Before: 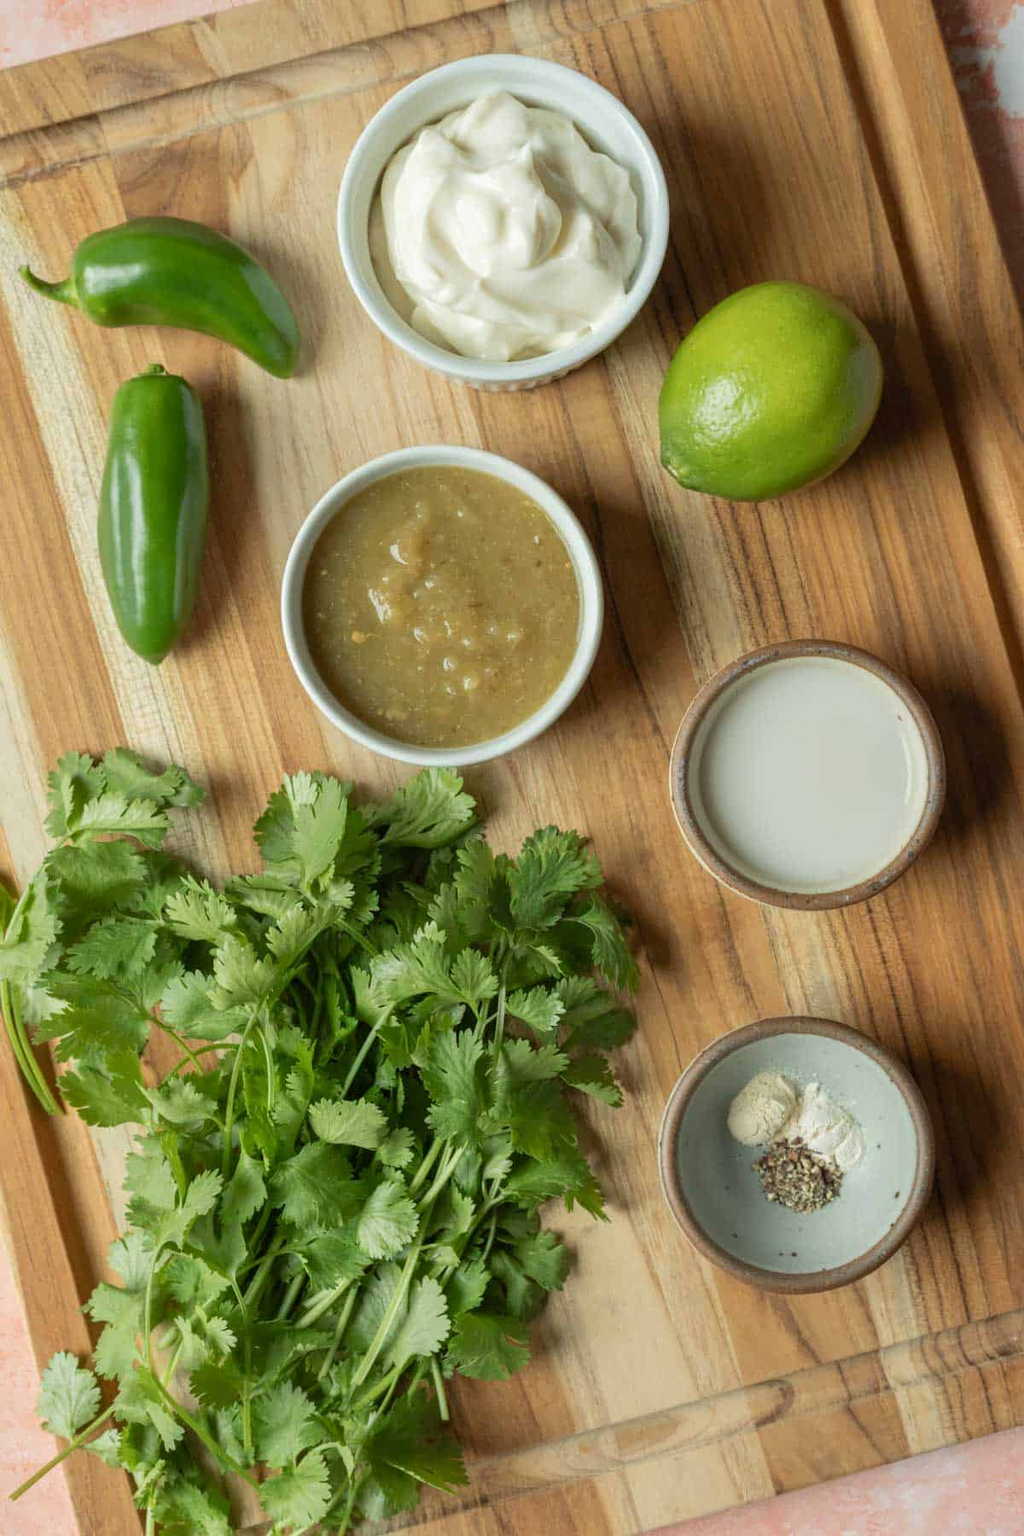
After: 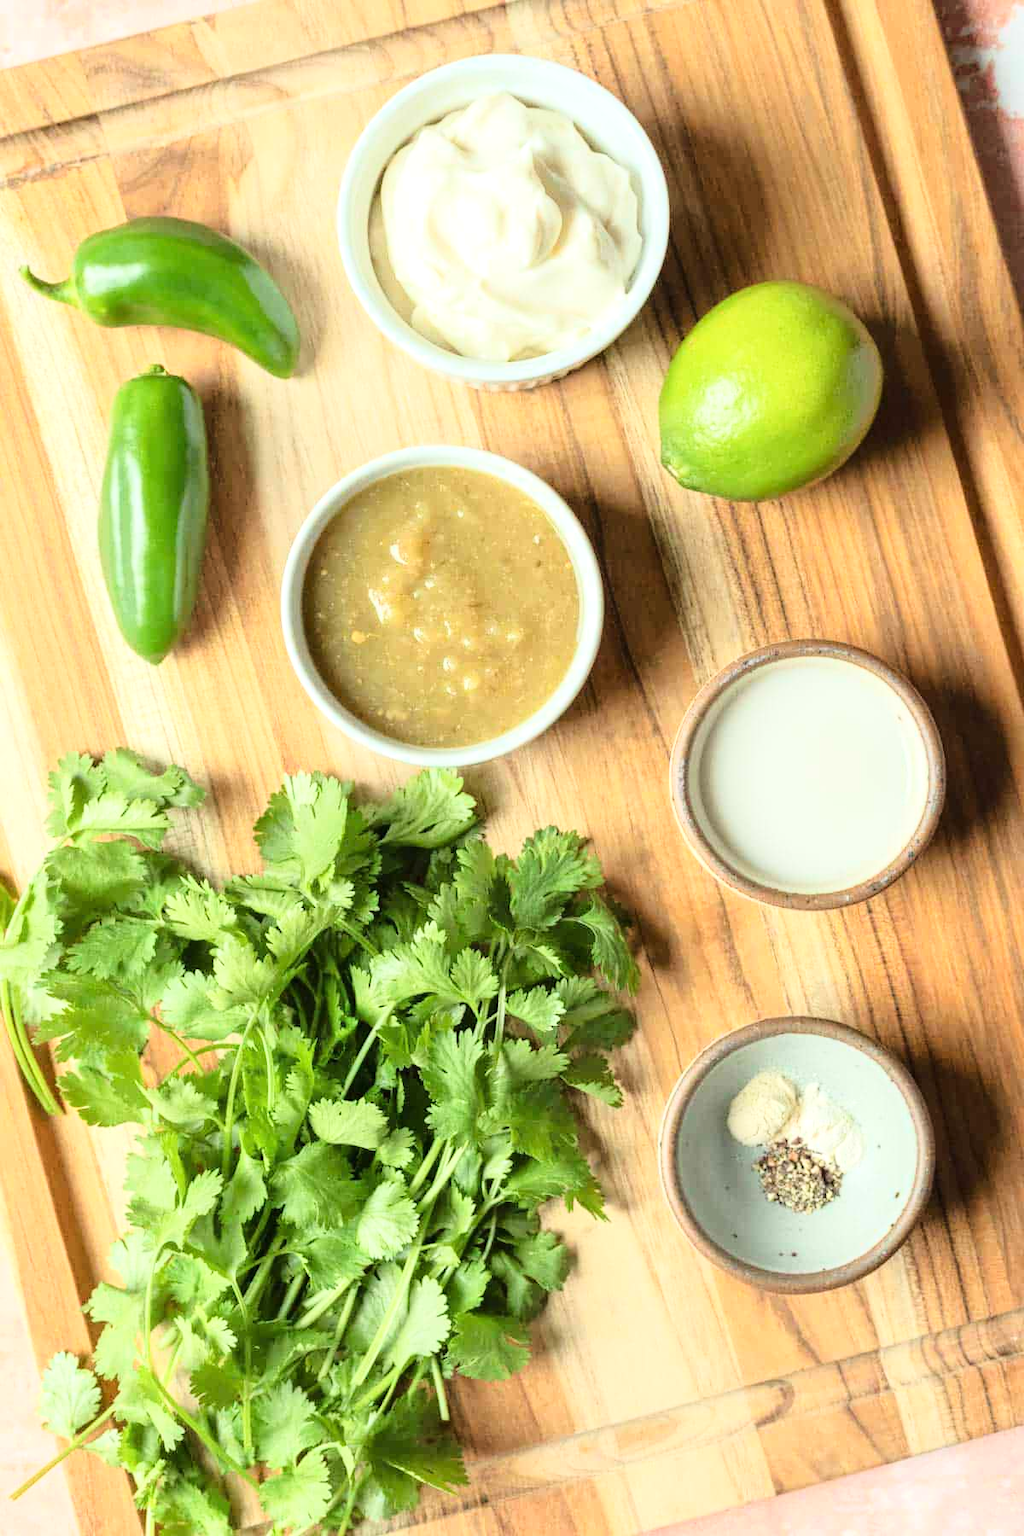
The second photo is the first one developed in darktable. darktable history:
base curve: curves: ch0 [(0, 0) (0.028, 0.03) (0.121, 0.232) (0.46, 0.748) (0.859, 0.968) (1, 1)]
exposure: black level correction 0, exposure 0.5 EV, compensate exposure bias true, compensate highlight preservation false
